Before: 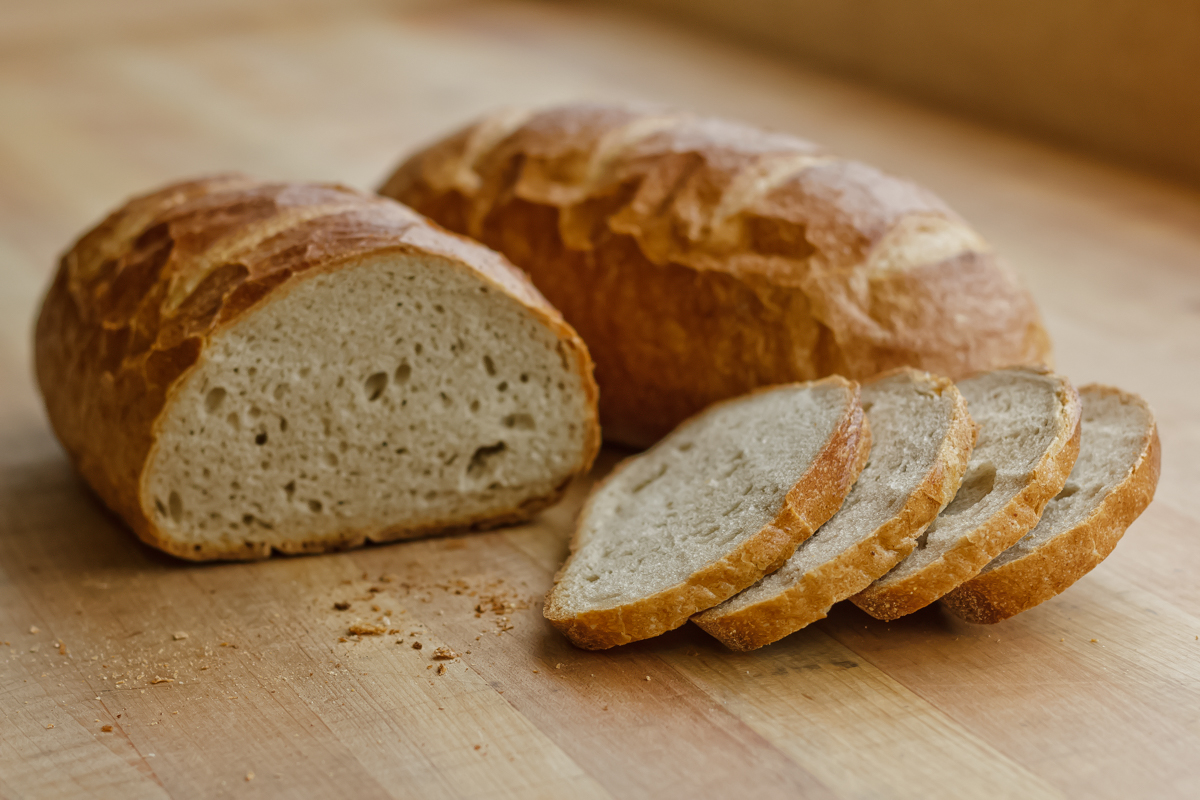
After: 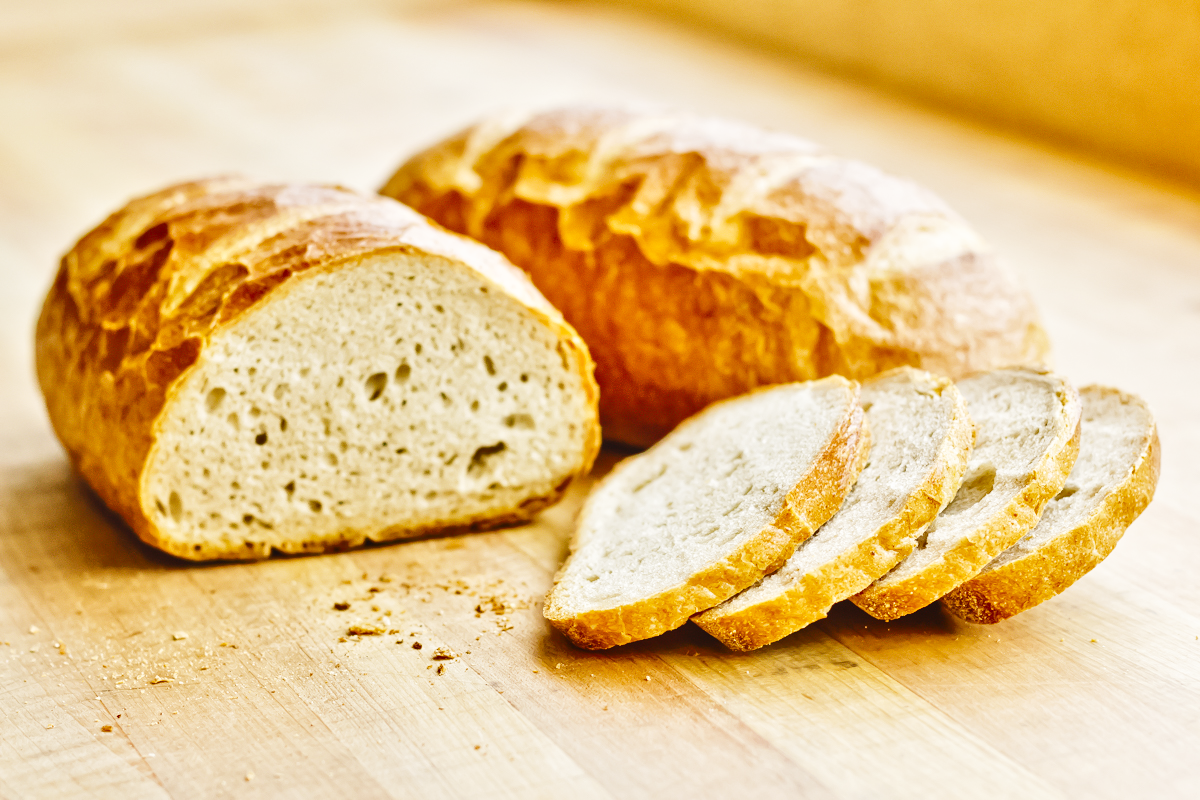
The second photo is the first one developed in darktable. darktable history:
shadows and highlights: soften with gaussian
color balance: lift [1.007, 1, 1, 1], gamma [1.097, 1, 1, 1]
base curve: curves: ch0 [(0, 0.003) (0.001, 0.002) (0.006, 0.004) (0.02, 0.022) (0.048, 0.086) (0.094, 0.234) (0.162, 0.431) (0.258, 0.629) (0.385, 0.8) (0.548, 0.918) (0.751, 0.988) (1, 1)], preserve colors none
tone equalizer: -7 EV 0.15 EV, -6 EV 0.6 EV, -5 EV 1.15 EV, -4 EV 1.33 EV, -3 EV 1.15 EV, -2 EV 0.6 EV, -1 EV 0.15 EV, mask exposure compensation -0.5 EV
